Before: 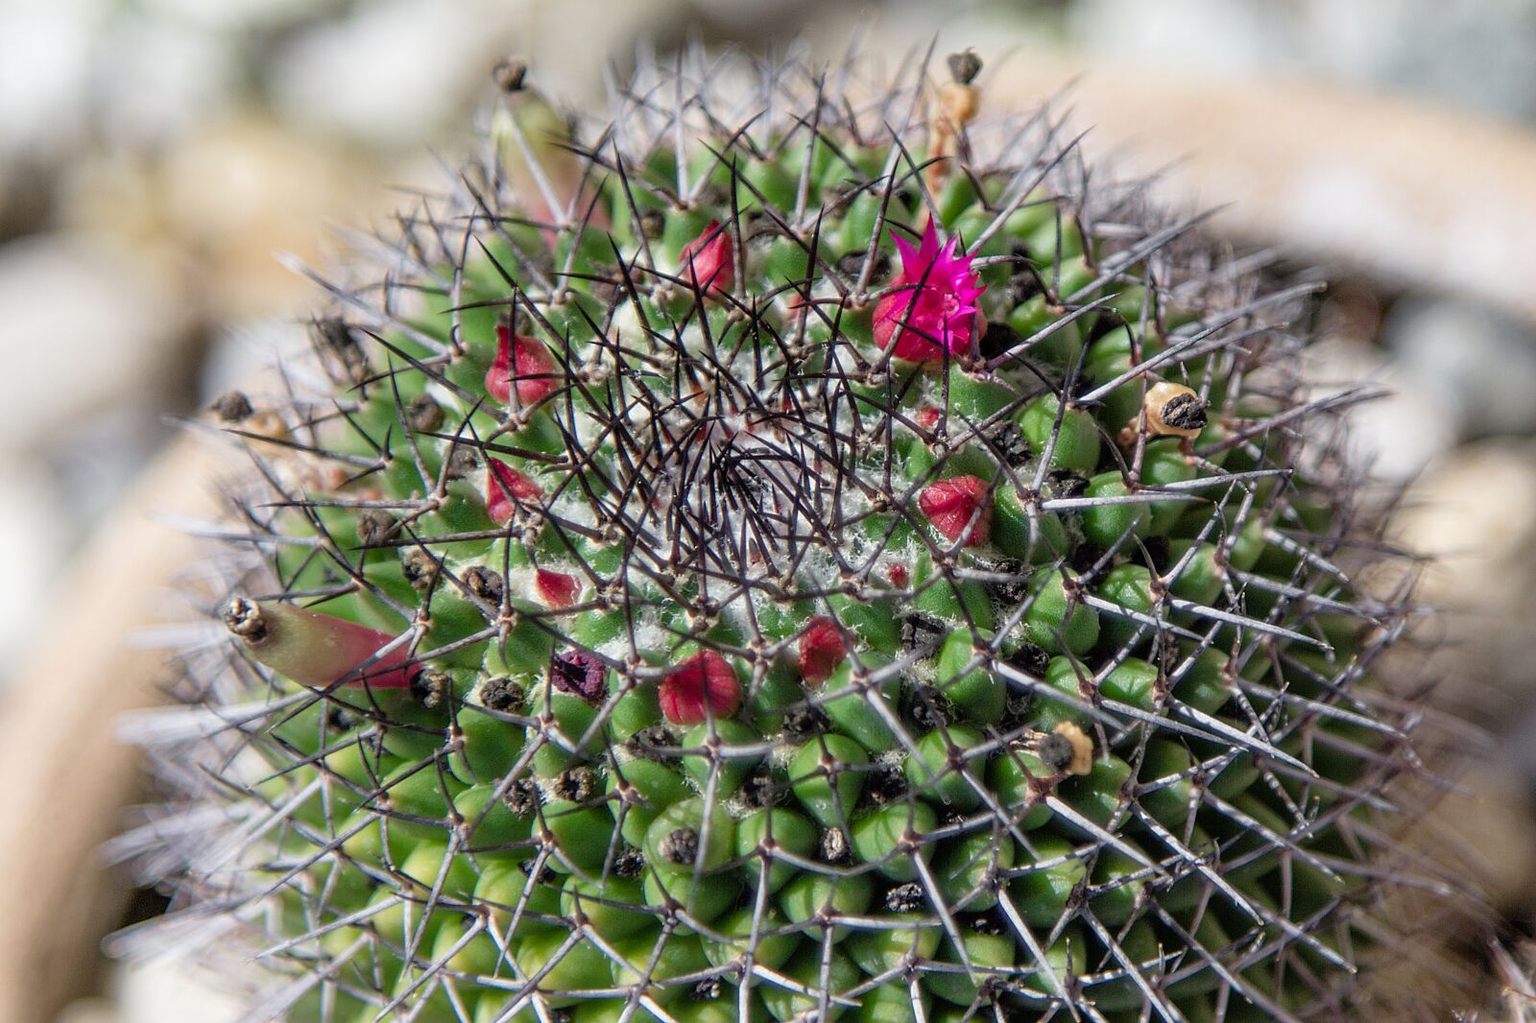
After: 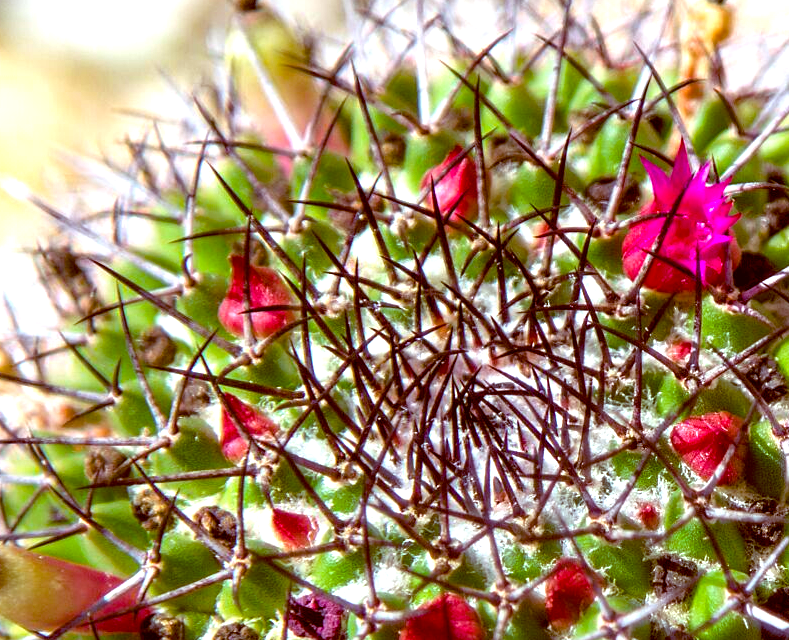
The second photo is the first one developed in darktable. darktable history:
color balance rgb: shadows lift › luminance 0.355%, shadows lift › chroma 6.959%, shadows lift › hue 300.28°, global offset › chroma 0.405%, global offset › hue 35.52°, perceptual saturation grading › global saturation 0.689%, perceptual brilliance grading › global brilliance 12.313%, perceptual brilliance grading › highlights 14.903%, global vibrance 50.051%
crop: left 17.957%, top 7.888%, right 32.703%, bottom 32.062%
color correction: highlights a* -3.64, highlights b* -6.26, shadows a* 3.21, shadows b* 5.66
exposure: black level correction 0.001, compensate exposure bias true, compensate highlight preservation false
